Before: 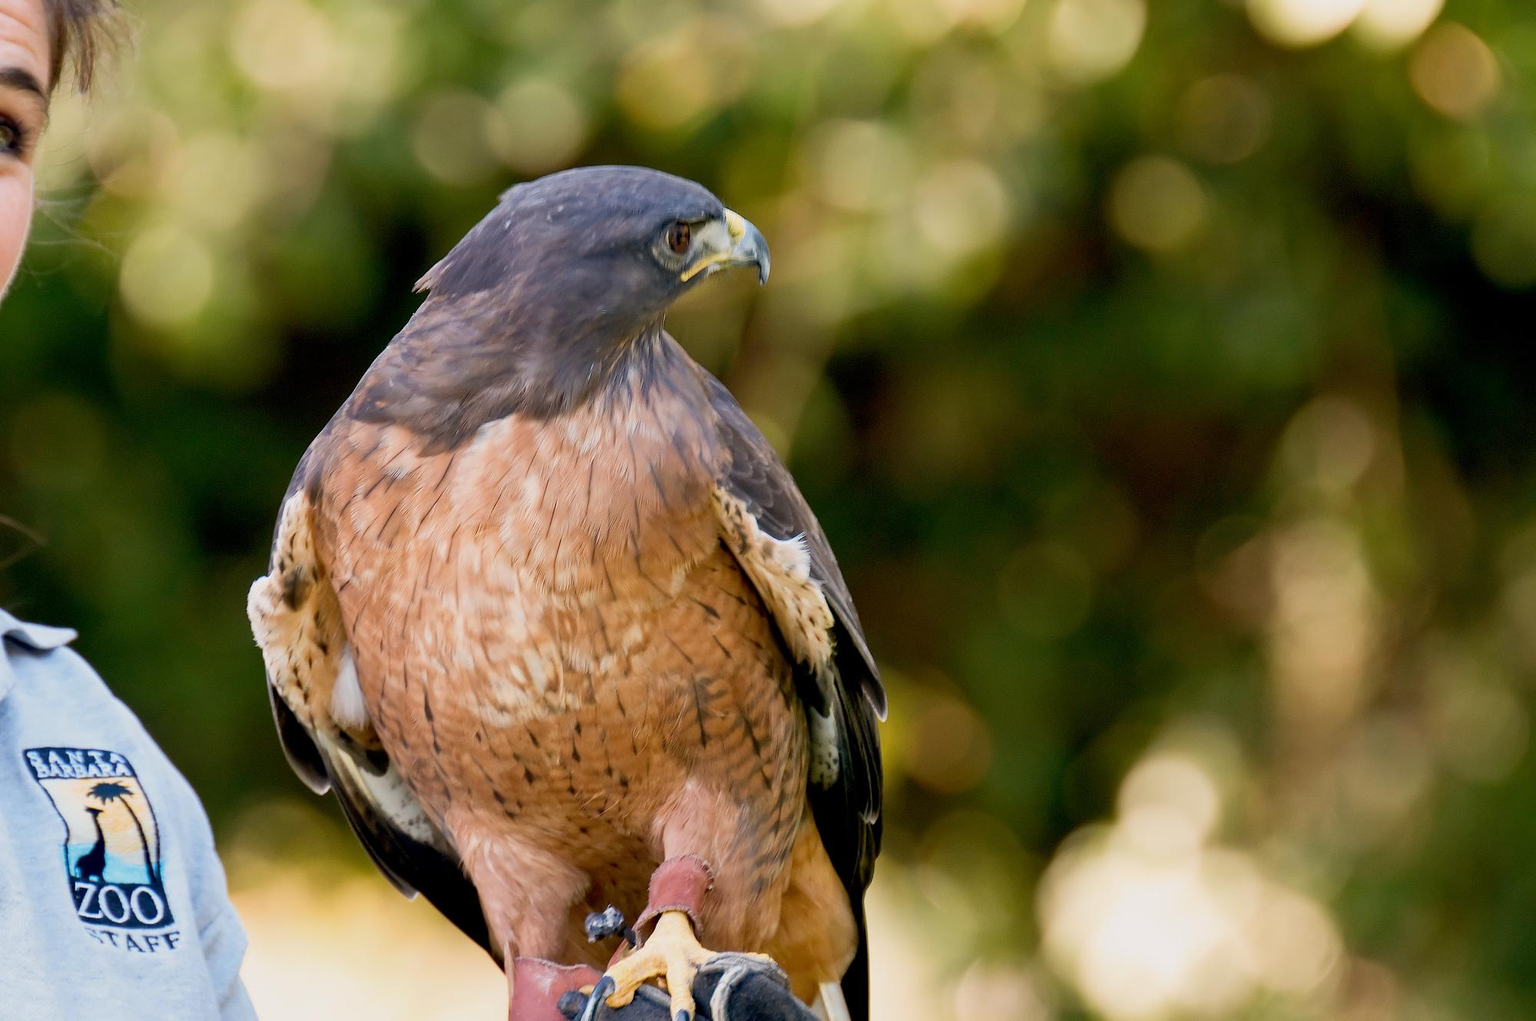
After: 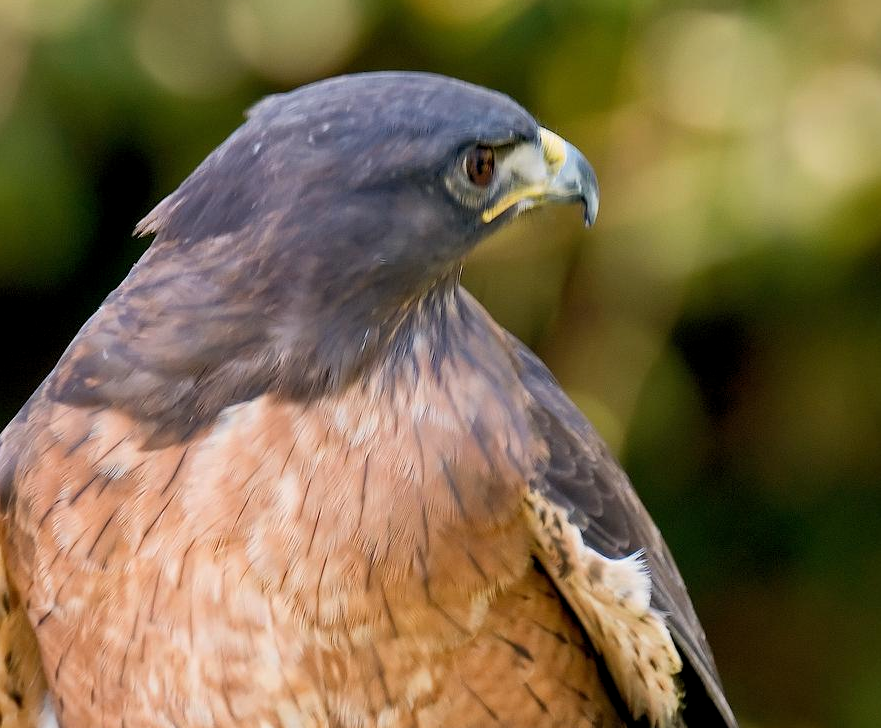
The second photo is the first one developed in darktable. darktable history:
crop: left 20.248%, top 10.86%, right 35.675%, bottom 34.321%
levels: levels [0.016, 0.484, 0.953]
